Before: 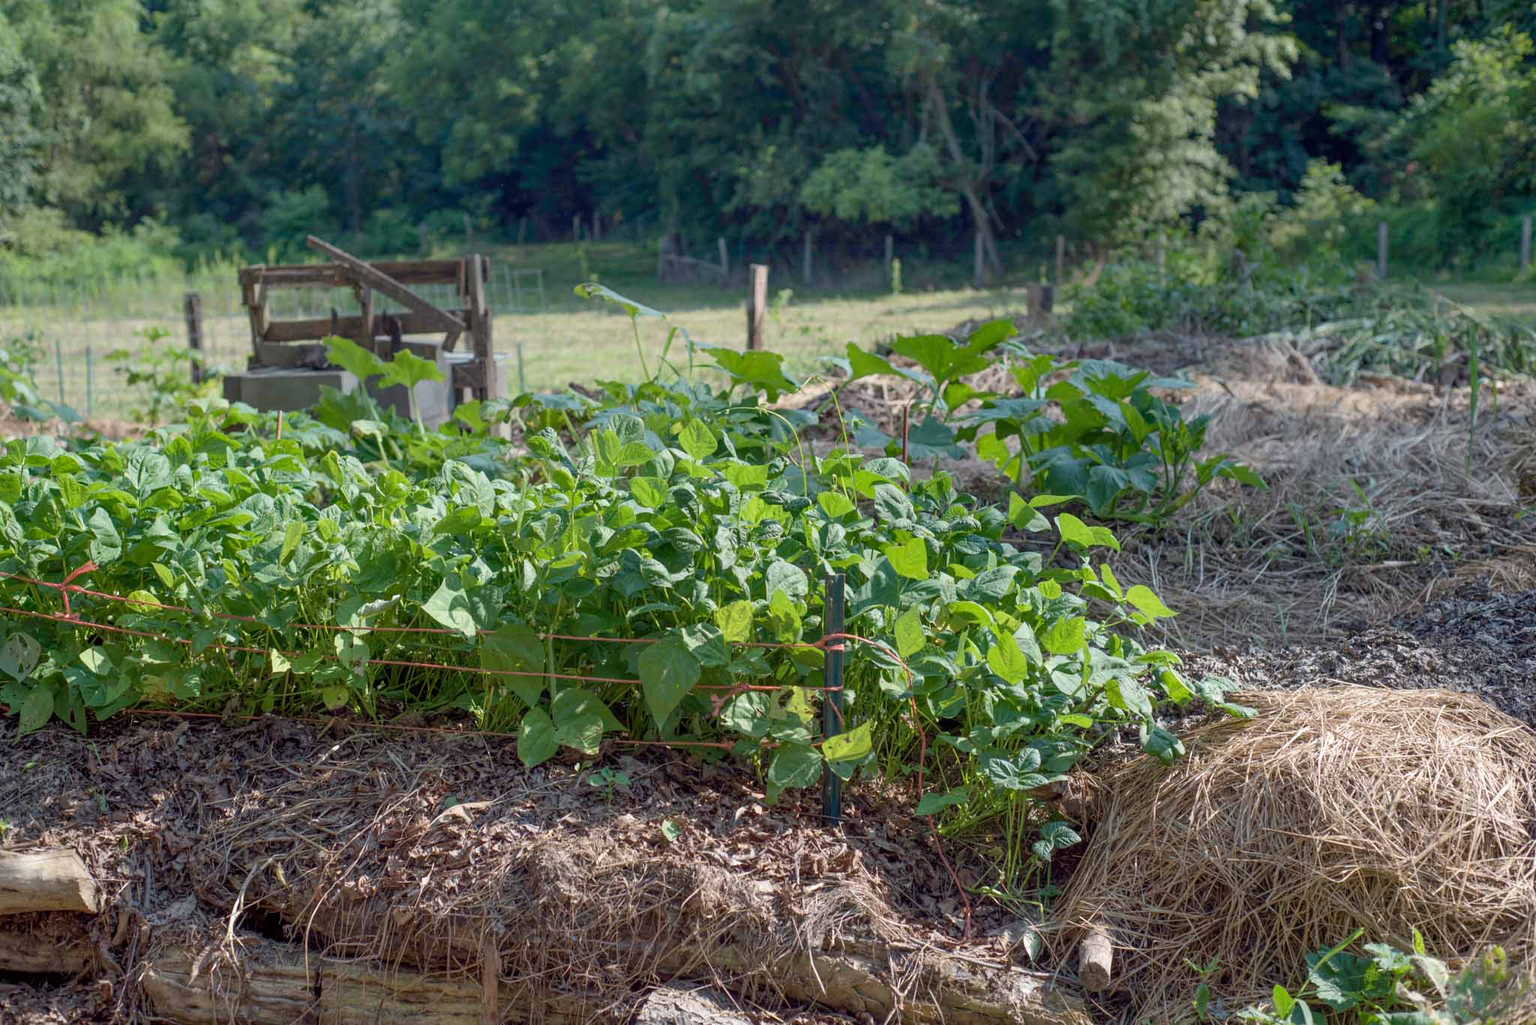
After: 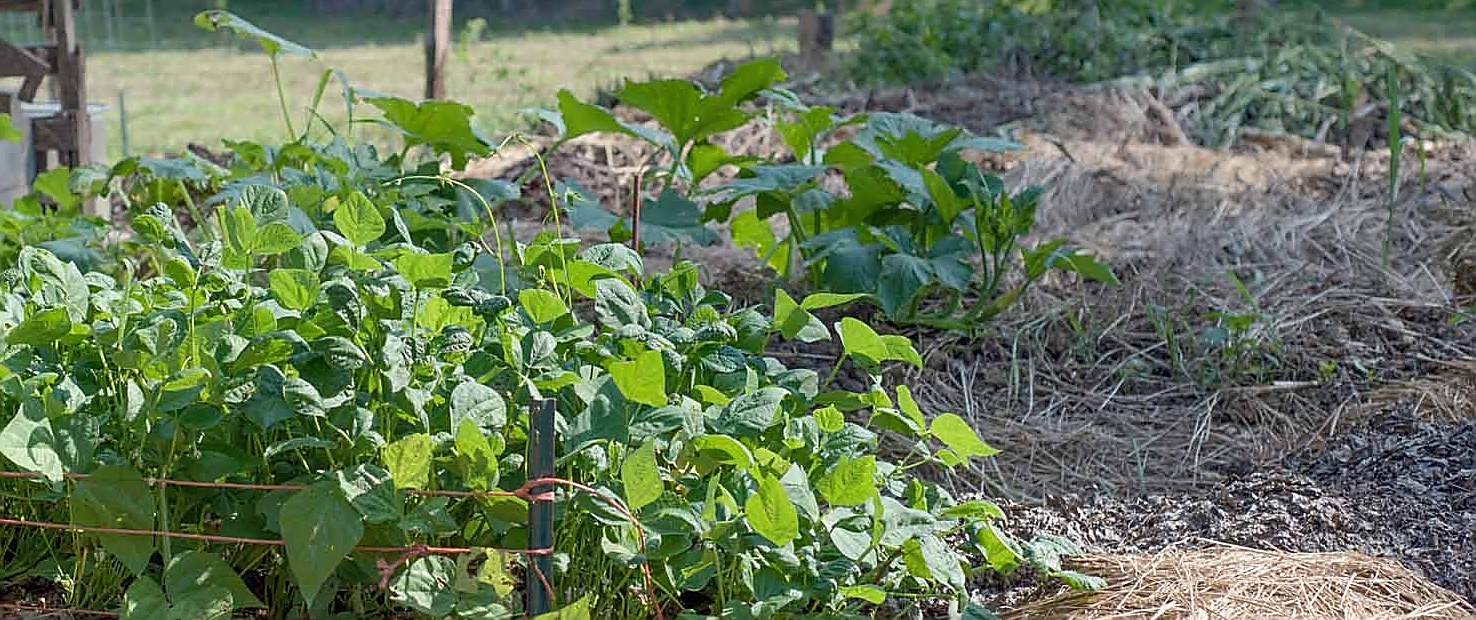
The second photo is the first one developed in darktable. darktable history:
crop and rotate: left 27.912%, top 26.863%, bottom 27.779%
sharpen: radius 1.401, amount 1.265, threshold 0.644
tone curve: curves: ch0 [(0, 0) (0.003, 0.003) (0.011, 0.011) (0.025, 0.025) (0.044, 0.044) (0.069, 0.069) (0.1, 0.099) (0.136, 0.135) (0.177, 0.176) (0.224, 0.223) (0.277, 0.275) (0.335, 0.333) (0.399, 0.396) (0.468, 0.465) (0.543, 0.546) (0.623, 0.625) (0.709, 0.711) (0.801, 0.802) (0.898, 0.898) (1, 1)], color space Lab, linked channels, preserve colors none
